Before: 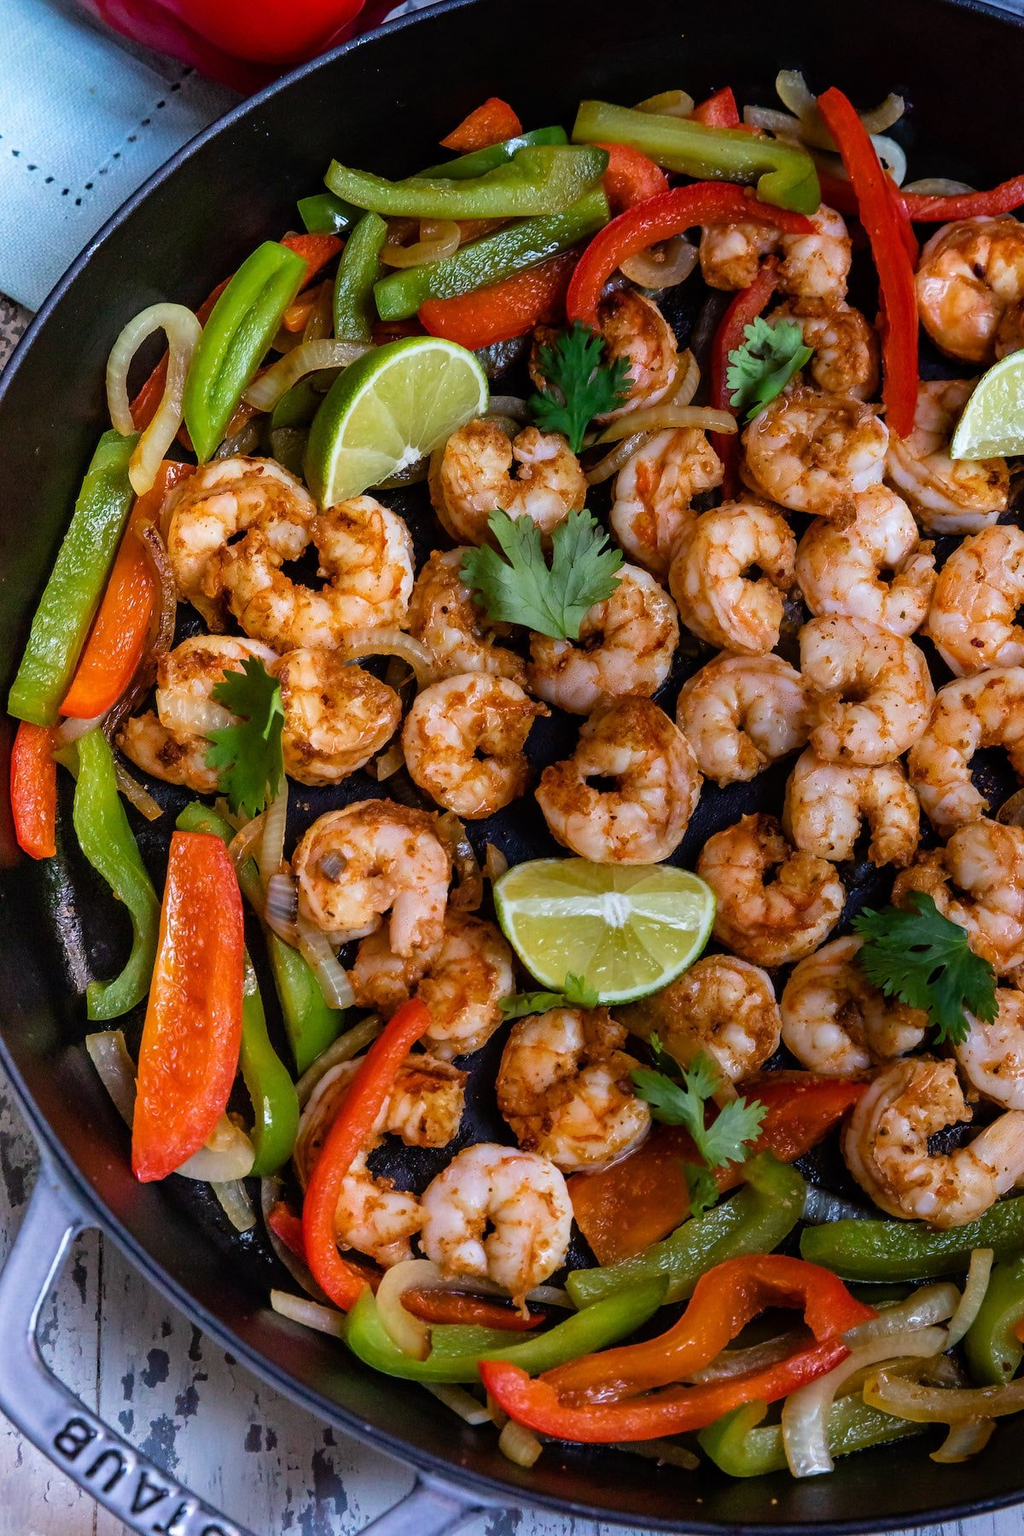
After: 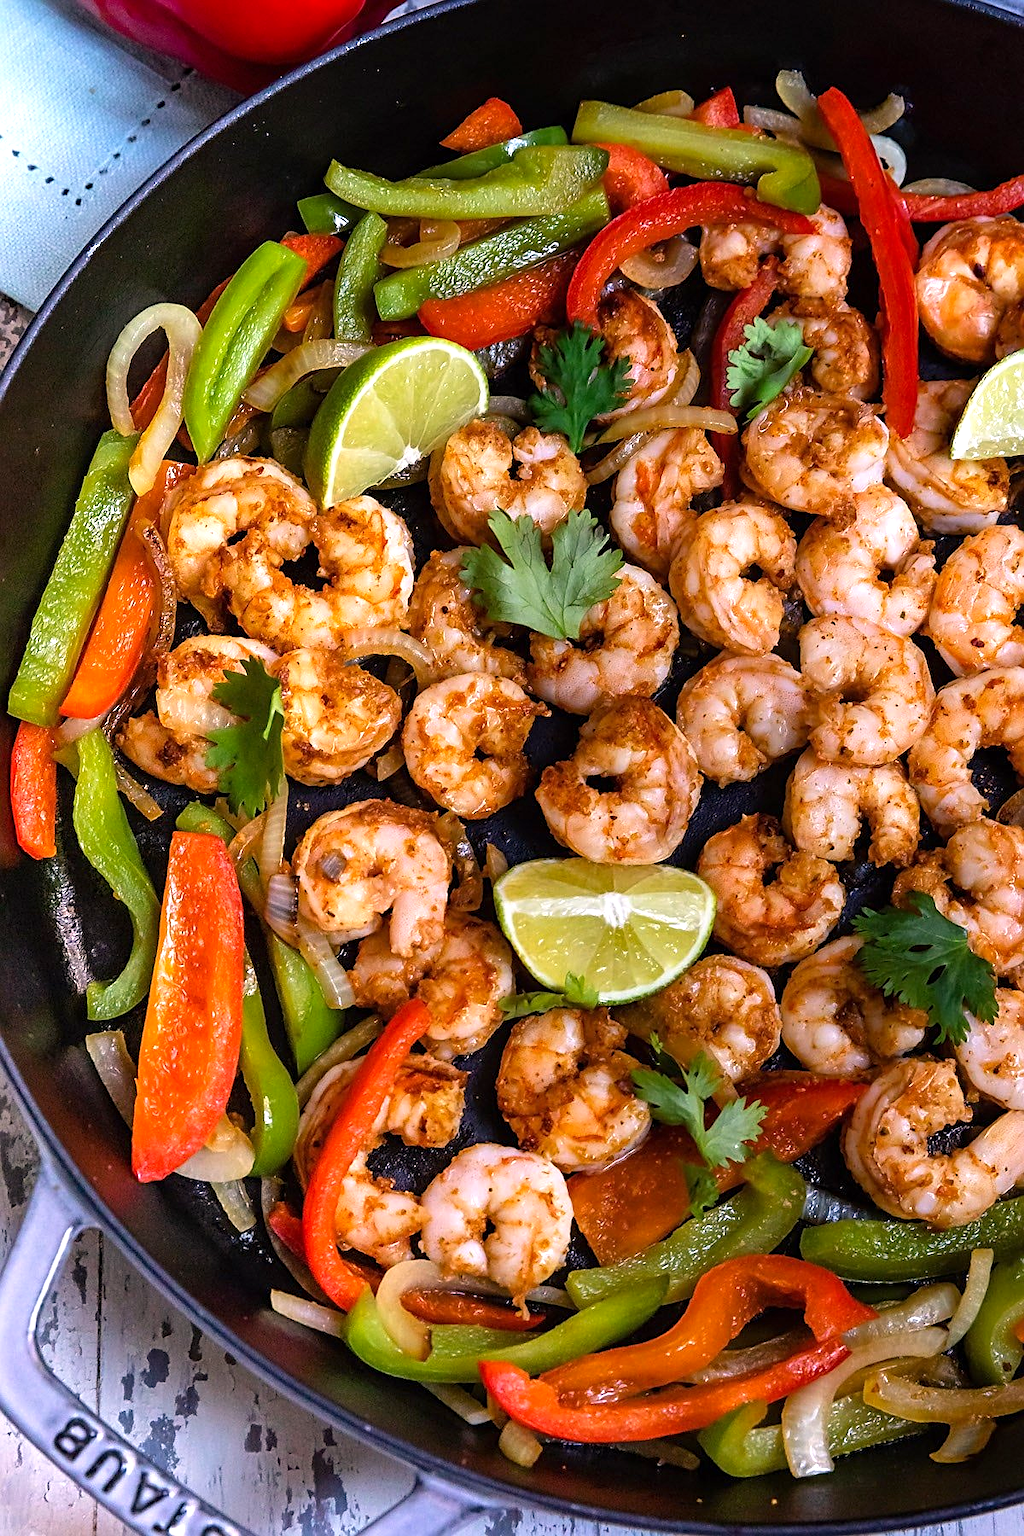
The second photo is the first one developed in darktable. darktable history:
color correction: highlights a* 5.89, highlights b* 4.84
exposure: exposure 0.563 EV, compensate highlight preservation false
sharpen: on, module defaults
